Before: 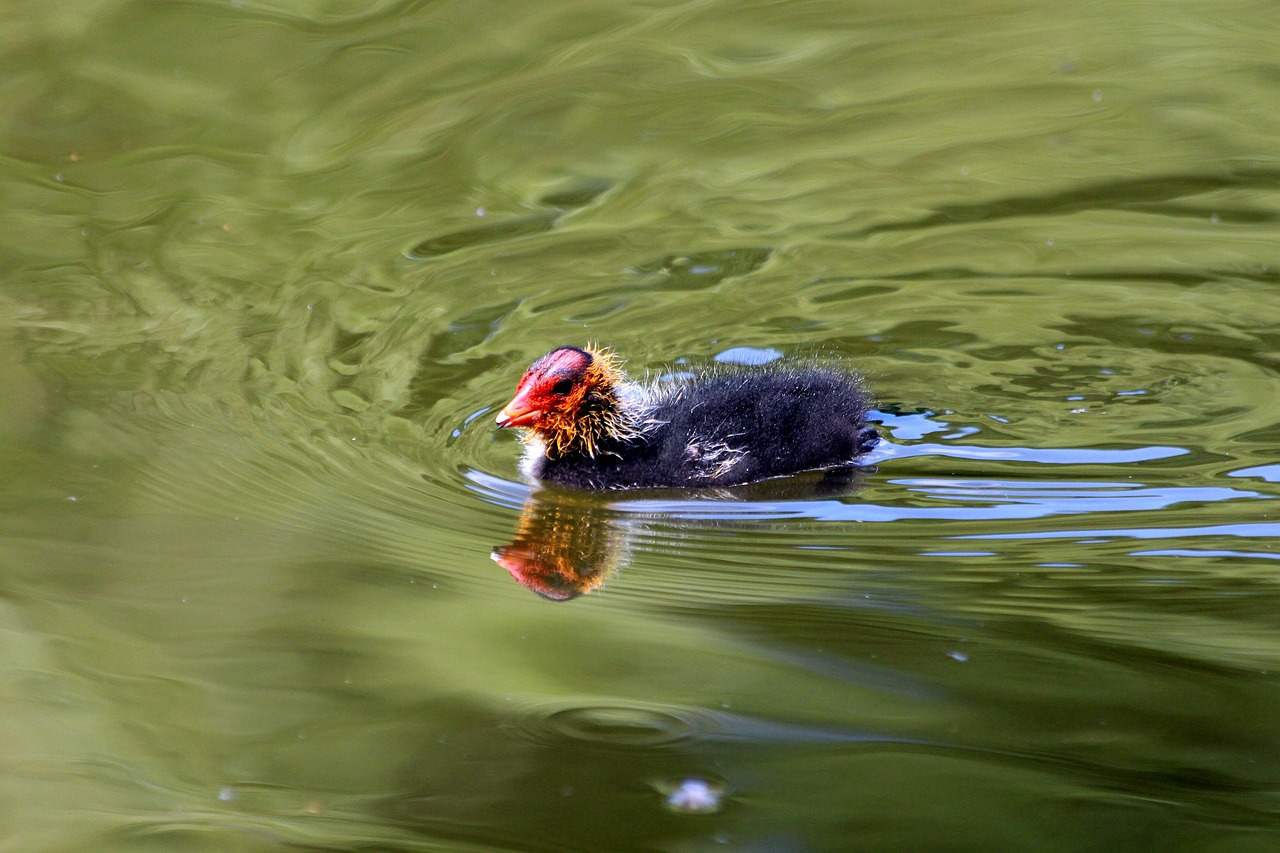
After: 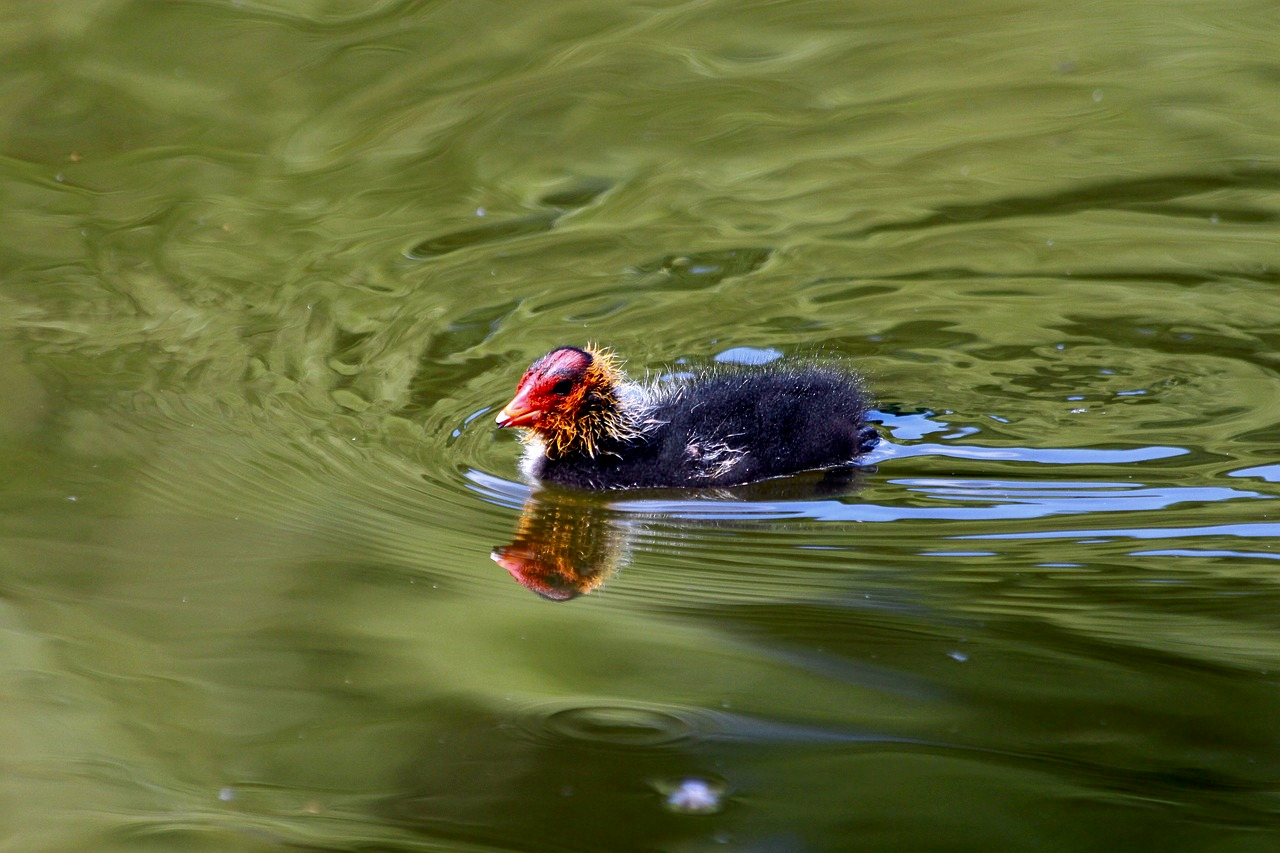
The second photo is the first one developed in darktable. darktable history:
contrast brightness saturation: brightness -0.088
